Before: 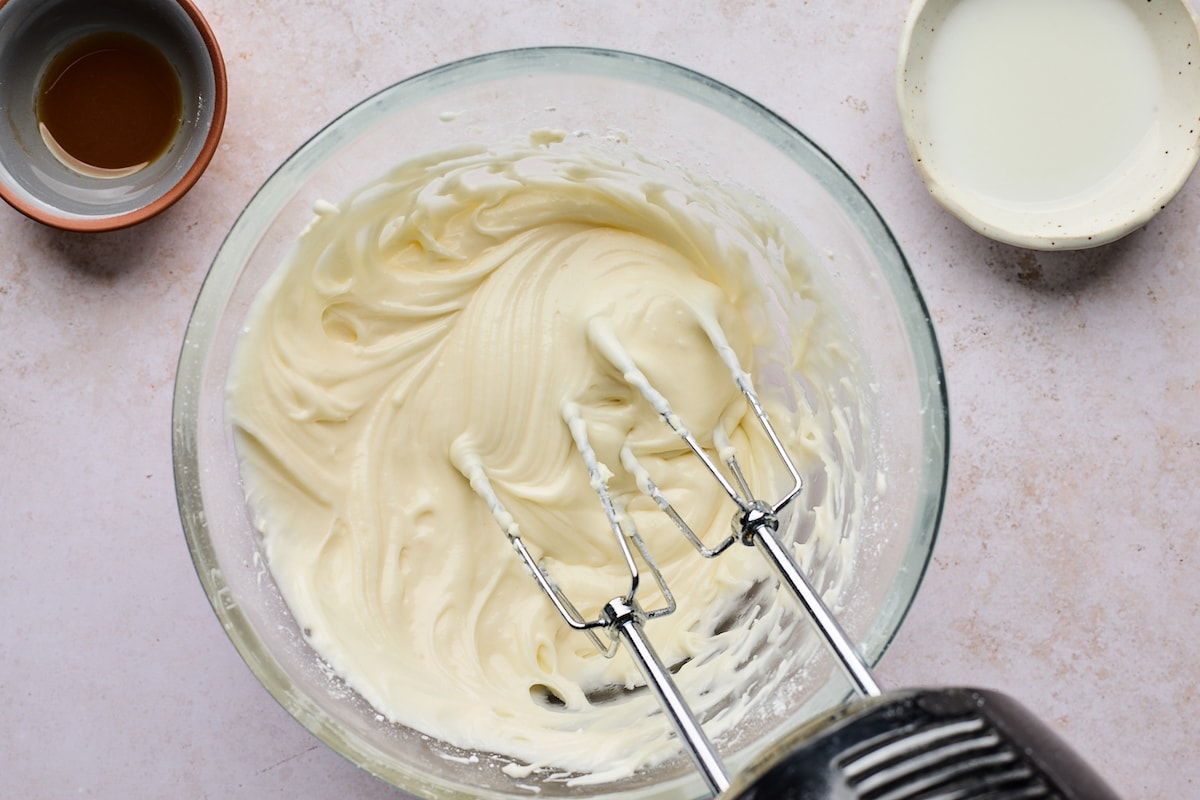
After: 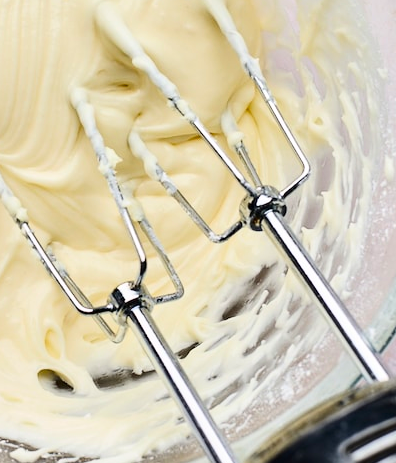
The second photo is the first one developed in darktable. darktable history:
tone equalizer: on, module defaults
contrast brightness saturation: contrast 0.178, saturation 0.297
crop: left 41.031%, top 39.376%, right 25.957%, bottom 2.703%
